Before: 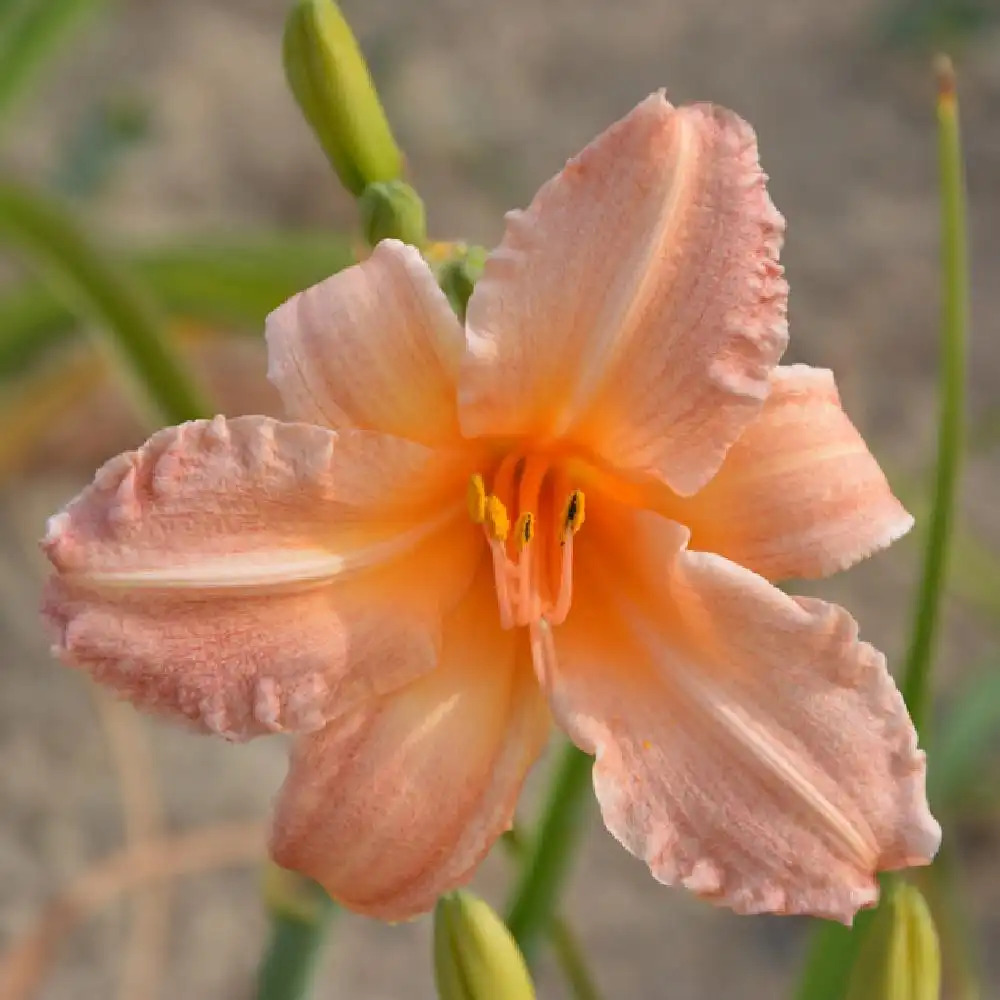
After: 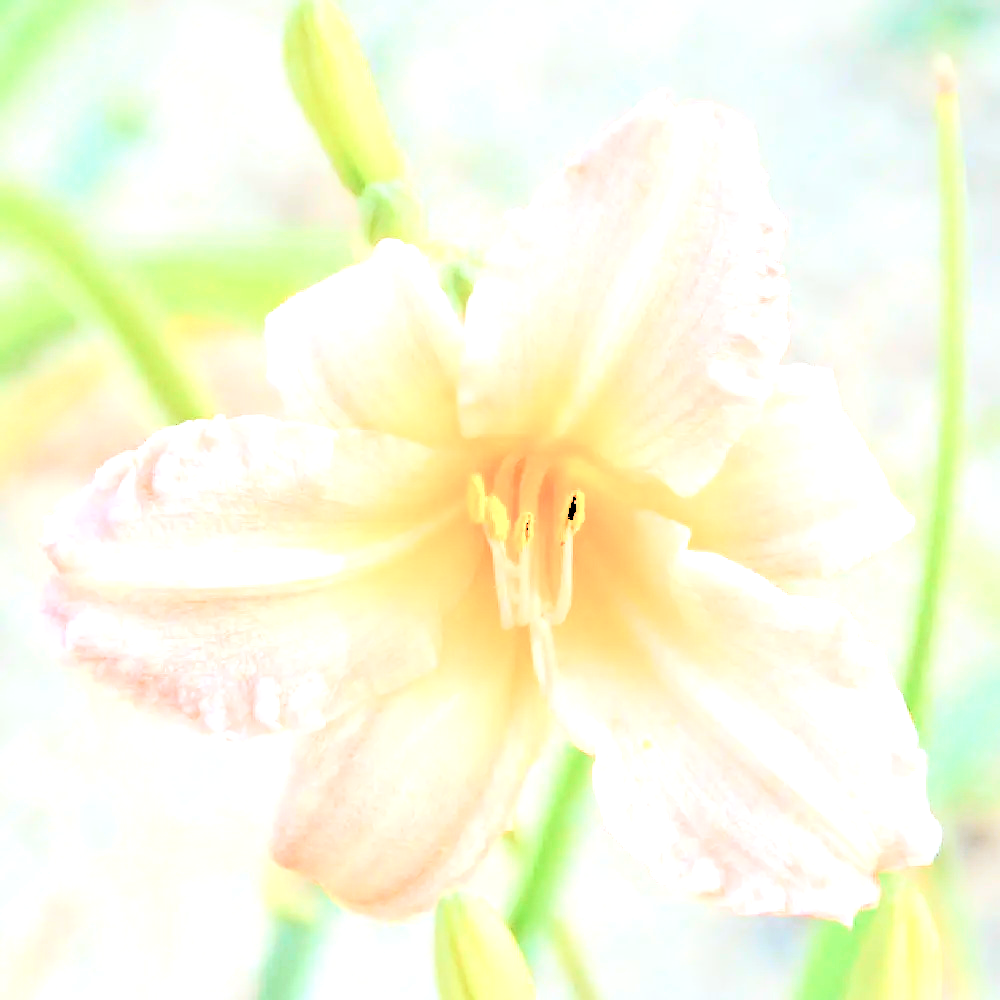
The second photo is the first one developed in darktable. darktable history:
color correction: highlights a* -12.48, highlights b* -17.77, saturation 0.713
levels: levels [0.246, 0.256, 0.506]
